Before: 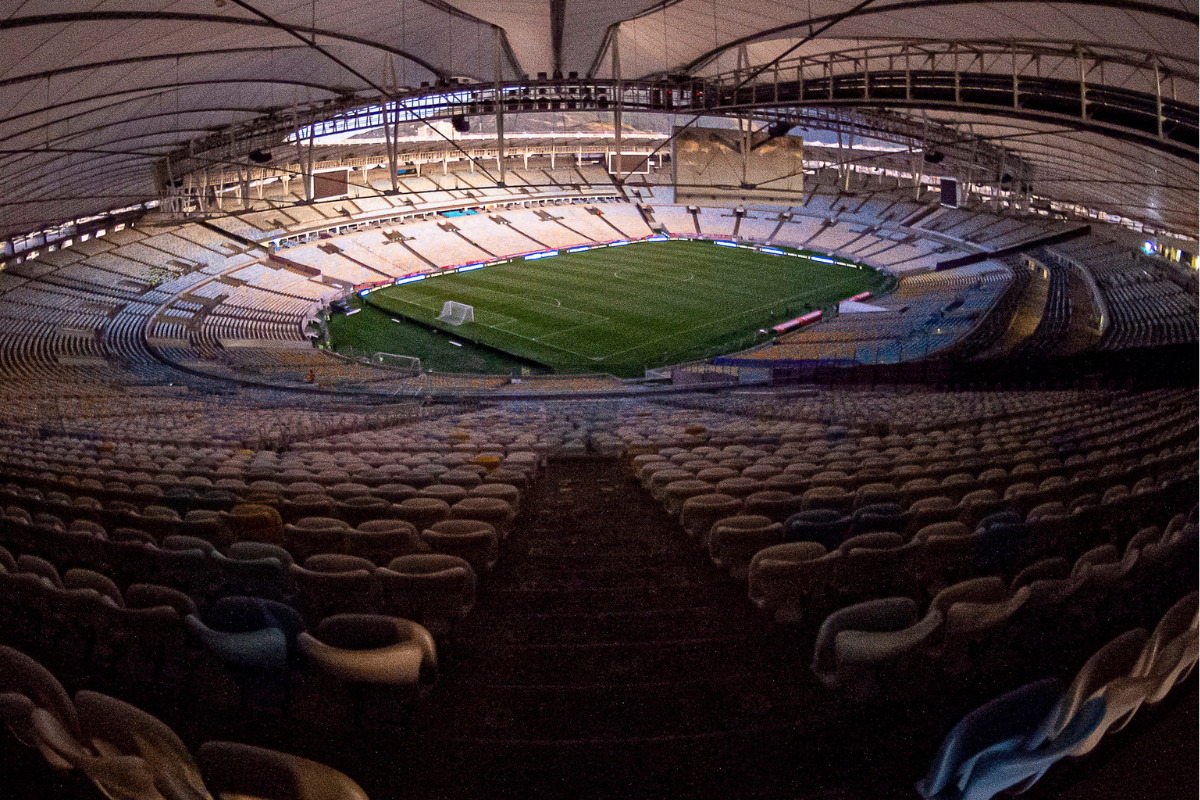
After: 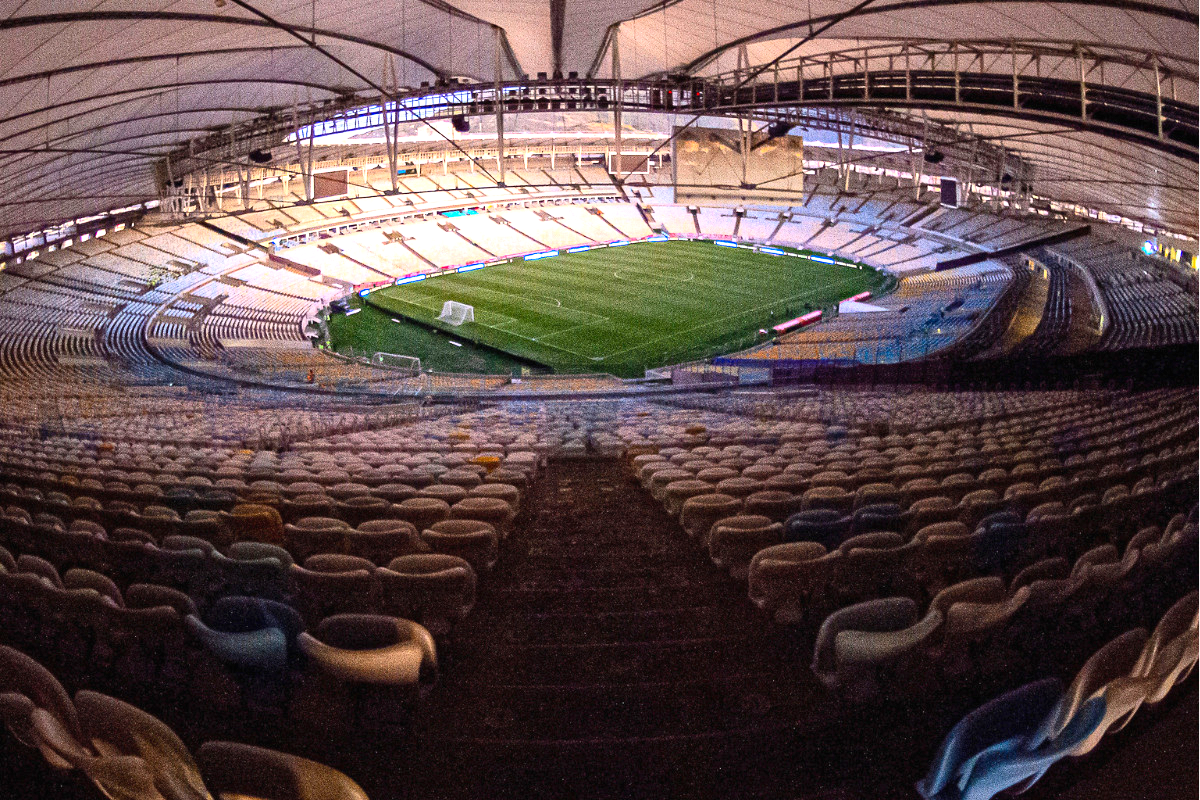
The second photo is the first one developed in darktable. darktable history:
contrast brightness saturation: contrast 0.196, brightness 0.158, saturation 0.228
exposure: black level correction 0, exposure 0.689 EV, compensate highlight preservation false
